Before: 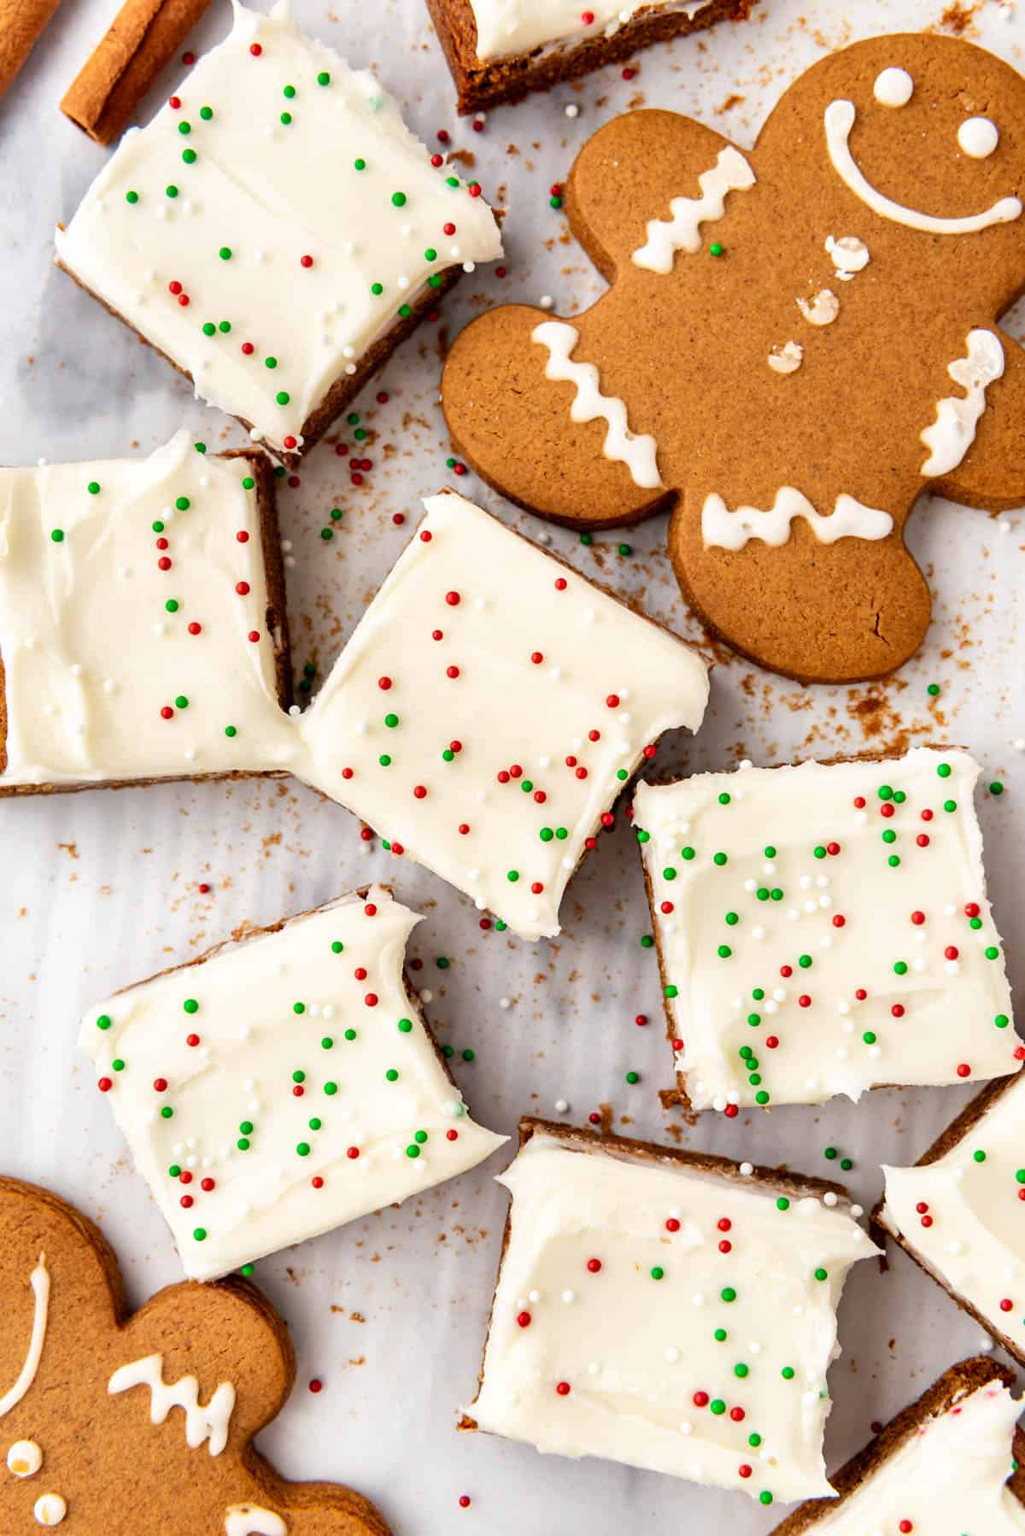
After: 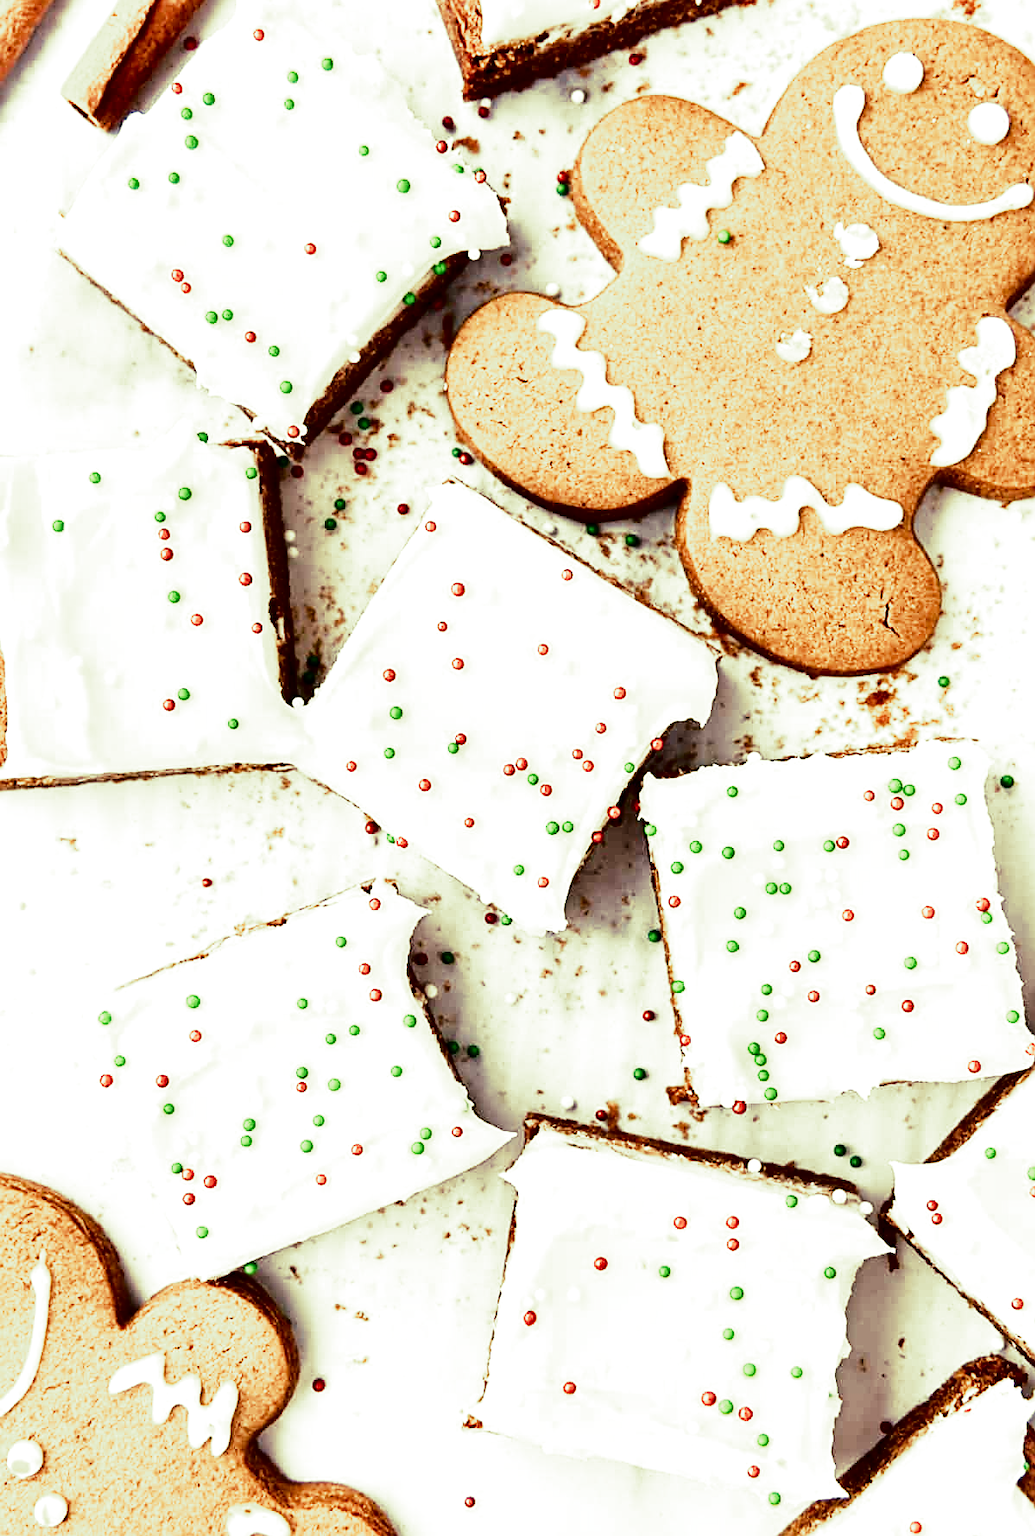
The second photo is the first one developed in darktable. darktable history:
base curve: curves: ch0 [(0, 0) (0.028, 0.03) (0.121, 0.232) (0.46, 0.748) (0.859, 0.968) (1, 1)]
exposure: black level correction 0, exposure 0.5 EV, compensate highlight preservation false
sharpen: on, module defaults
contrast brightness saturation: contrast 0.19, brightness -0.24, saturation 0.11
split-toning: shadows › hue 290.82°, shadows › saturation 0.34, highlights › saturation 0.38, balance 0, compress 50%
crop: top 1.049%, right 0.001%
color correction: saturation 0.8
